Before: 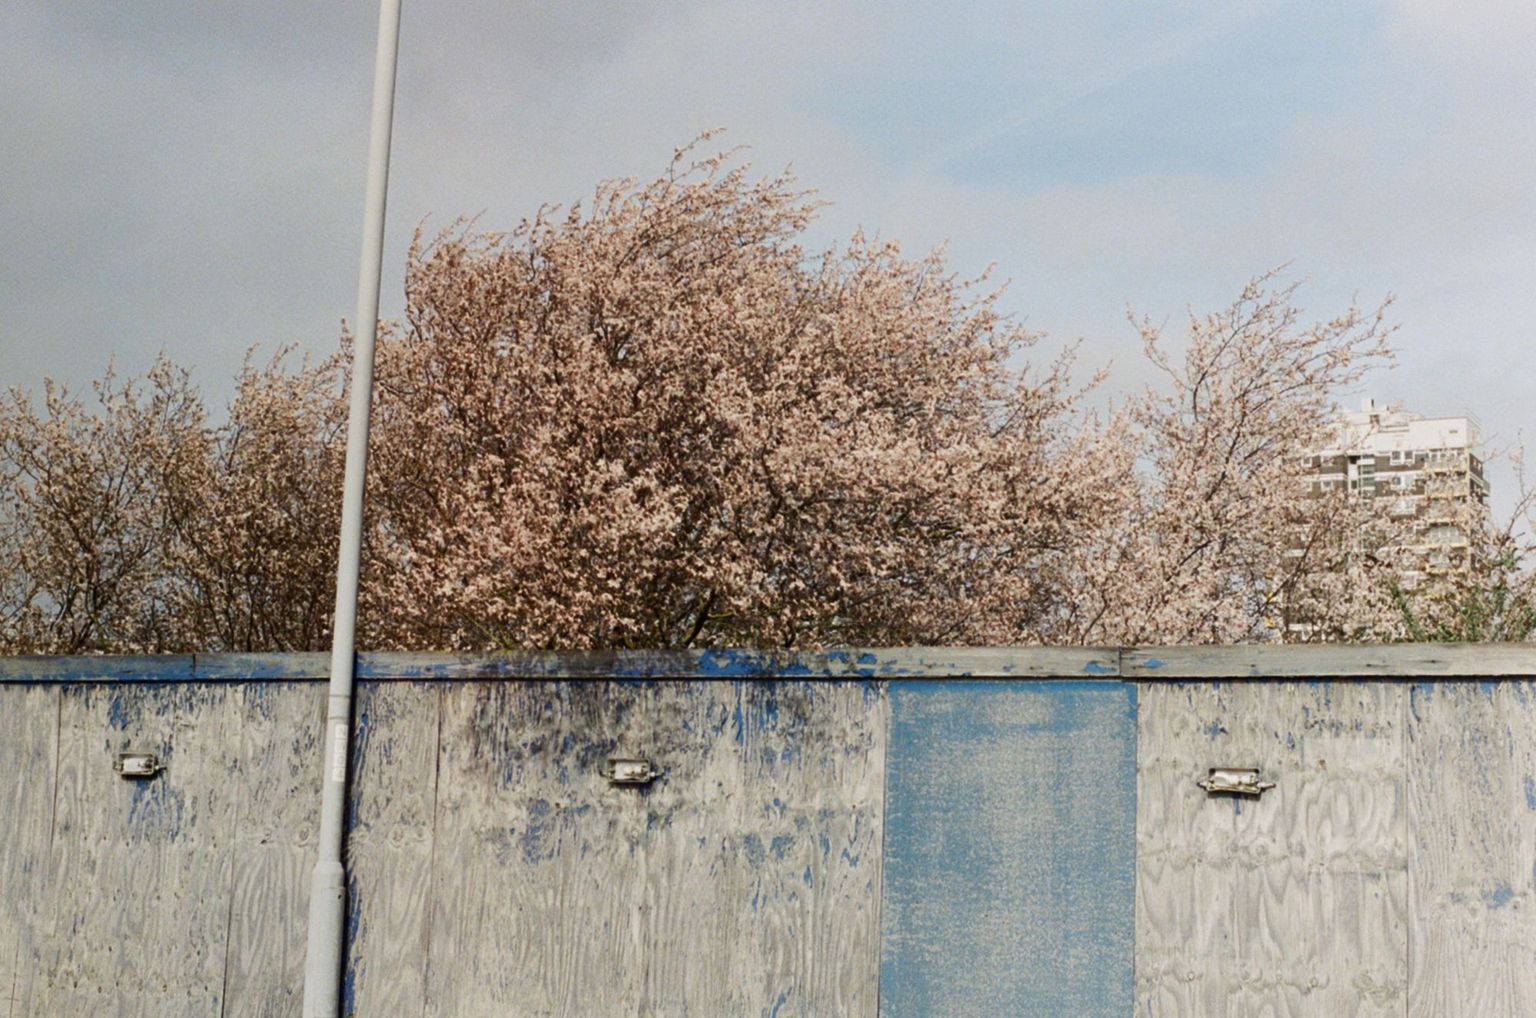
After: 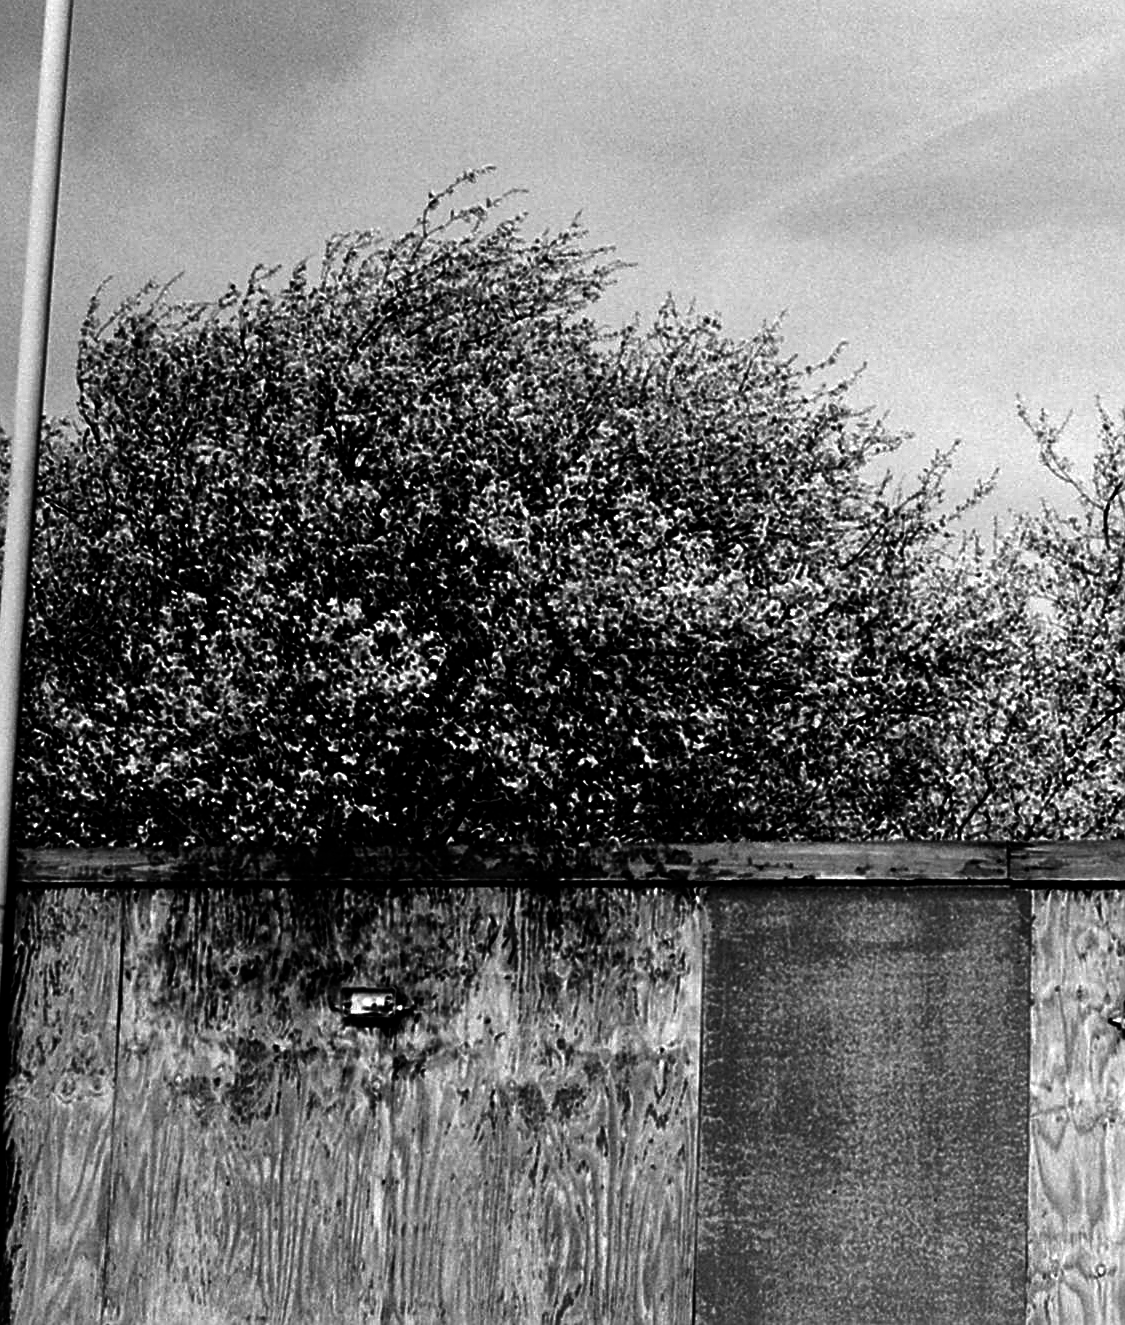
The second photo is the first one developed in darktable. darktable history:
contrast brightness saturation: brightness -1, saturation 1
color balance rgb: on, module defaults
rgb levels: preserve colors max RGB
sharpen: on, module defaults
crop and rotate: left 22.516%, right 21.234%
monochrome: size 3.1
tone equalizer: -8 EV -0.75 EV, -7 EV -0.7 EV, -6 EV -0.6 EV, -5 EV -0.4 EV, -3 EV 0.4 EV, -2 EV 0.6 EV, -1 EV 0.7 EV, +0 EV 0.75 EV, edges refinement/feathering 500, mask exposure compensation -1.57 EV, preserve details no
base curve: curves: ch0 [(0, 0) (0.073, 0.04) (0.157, 0.139) (0.492, 0.492) (0.758, 0.758) (1, 1)], preserve colors none
